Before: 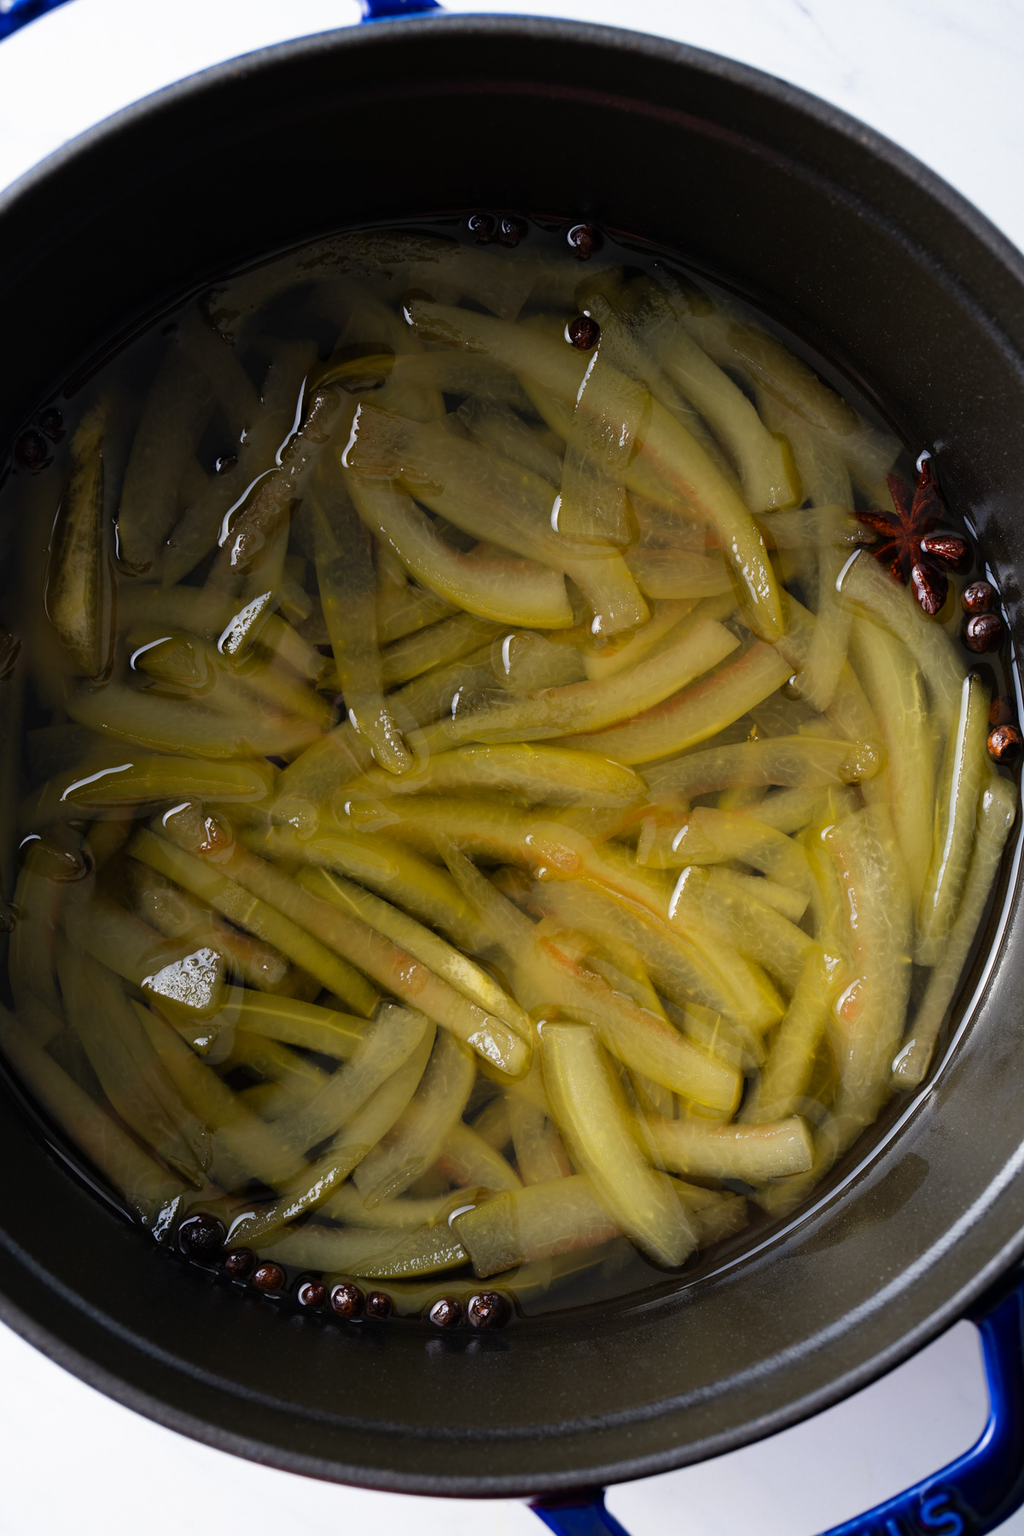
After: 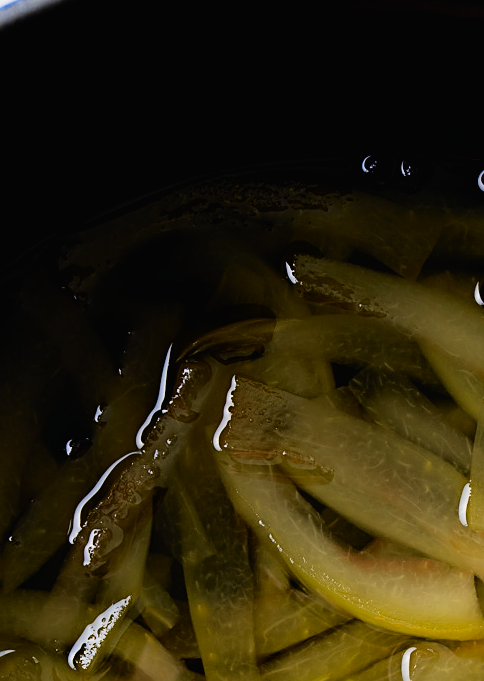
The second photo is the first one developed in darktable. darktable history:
sharpen: amount 0.49
crop: left 15.655%, top 5.439%, right 43.946%, bottom 56.697%
contrast brightness saturation: contrast 0.105, brightness 0.037, saturation 0.092
tone curve: curves: ch0 [(0, 0.01) (0.037, 0.032) (0.131, 0.108) (0.275, 0.286) (0.483, 0.517) (0.61, 0.661) (0.697, 0.768) (0.797, 0.876) (0.888, 0.952) (0.997, 0.995)]; ch1 [(0, 0) (0.312, 0.262) (0.425, 0.402) (0.5, 0.5) (0.527, 0.532) (0.556, 0.585) (0.683, 0.706) (0.746, 0.77) (1, 1)]; ch2 [(0, 0) (0.223, 0.185) (0.333, 0.284) (0.432, 0.4) (0.502, 0.502) (0.525, 0.527) (0.545, 0.564) (0.587, 0.613) (0.636, 0.654) (0.711, 0.729) (0.845, 0.855) (0.998, 0.977)], color space Lab, independent channels, preserve colors none
tone equalizer: smoothing diameter 24.96%, edges refinement/feathering 13.38, preserve details guided filter
exposure: black level correction 0.001, compensate exposure bias true, compensate highlight preservation false
filmic rgb: black relative exposure -7.65 EV, white relative exposure 4.56 EV, threshold 5.98 EV, hardness 3.61, enable highlight reconstruction true
